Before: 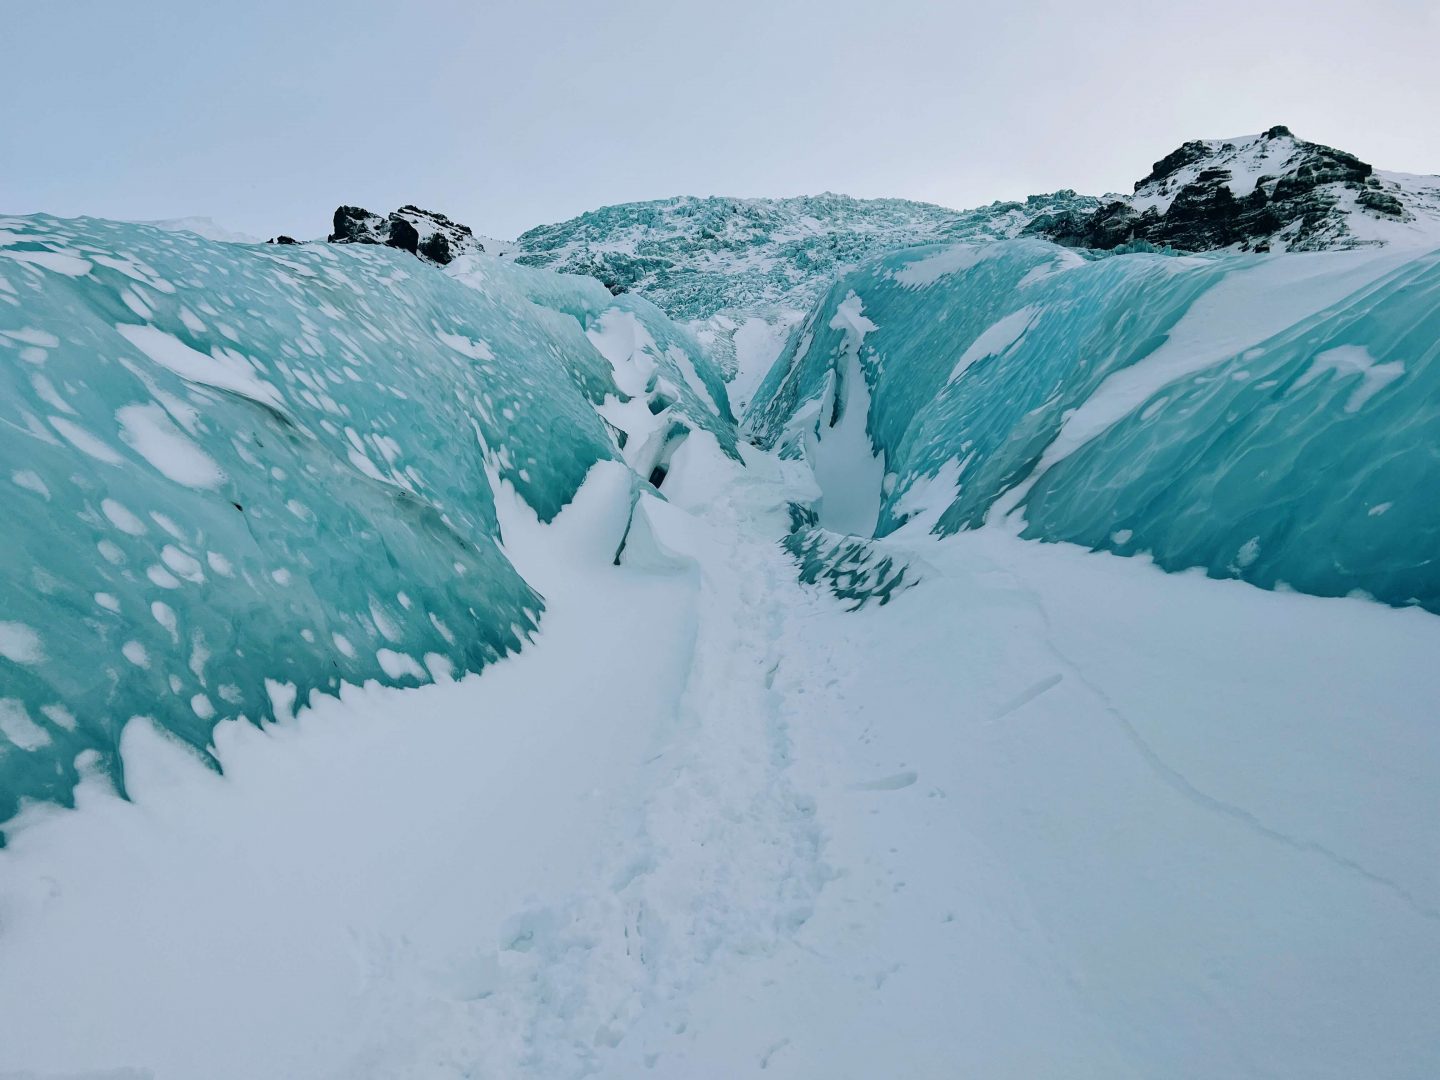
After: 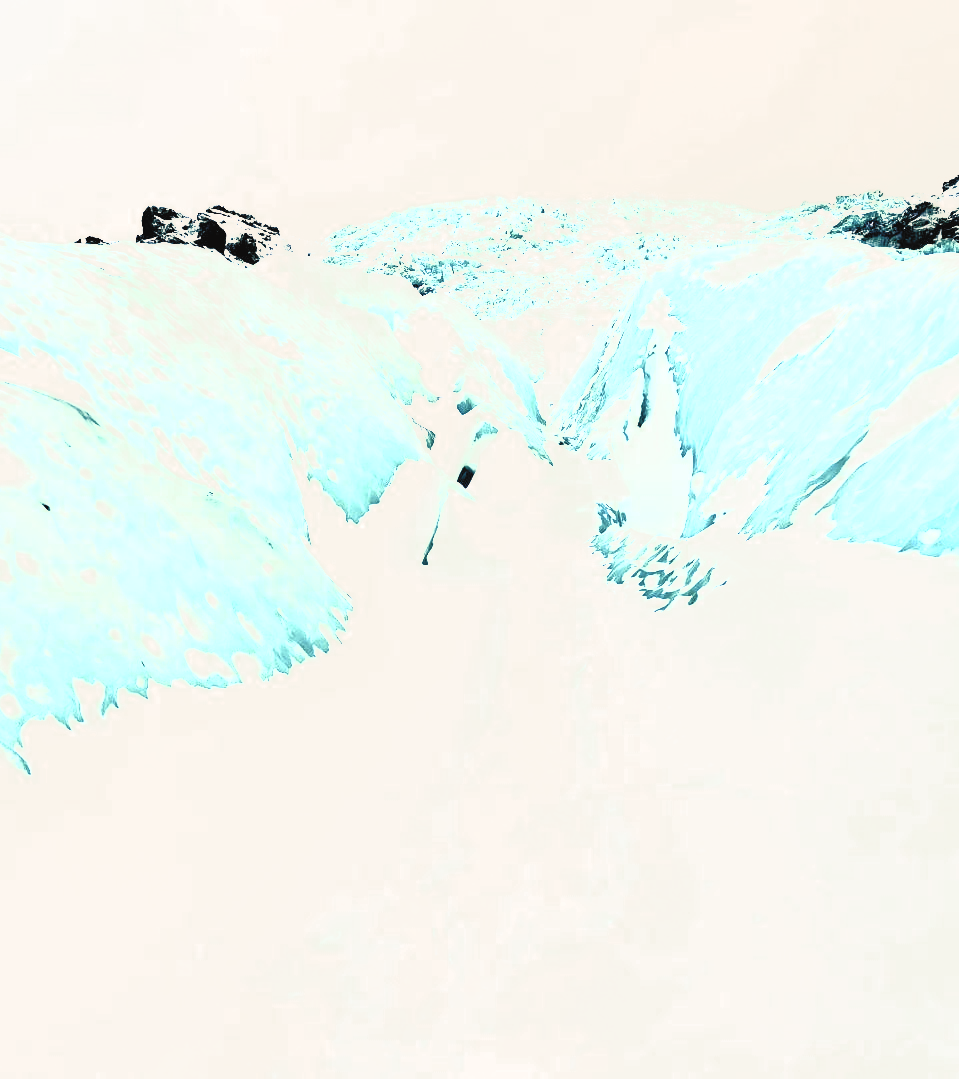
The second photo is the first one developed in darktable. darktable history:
tone equalizer: on, module defaults
color correction: highlights a* 2.36, highlights b* 23.07
crop and rotate: left 13.352%, right 20.023%
color balance rgb: highlights gain › chroma 3.049%, highlights gain › hue 60.08°, linear chroma grading › shadows -2.339%, linear chroma grading › highlights -14.501%, linear chroma grading › global chroma -9.907%, linear chroma grading › mid-tones -10.12%, perceptual saturation grading › global saturation 34.859%, perceptual saturation grading › highlights -24.876%, perceptual saturation grading › shadows 49.554%, perceptual brilliance grading › global brilliance 11.57%, global vibrance 14.338%
contrast brightness saturation: contrast 0.989, brightness 0.982, saturation 0.993
color zones: curves: ch0 [(0, 0.613) (0.01, 0.613) (0.245, 0.448) (0.498, 0.529) (0.642, 0.665) (0.879, 0.777) (0.99, 0.613)]; ch1 [(0, 0.272) (0.219, 0.127) (0.724, 0.346)]
exposure: black level correction 0, exposure 0.695 EV, compensate highlight preservation false
filmic rgb: black relative exposure -3.94 EV, white relative exposure 3.17 EV, hardness 2.87
